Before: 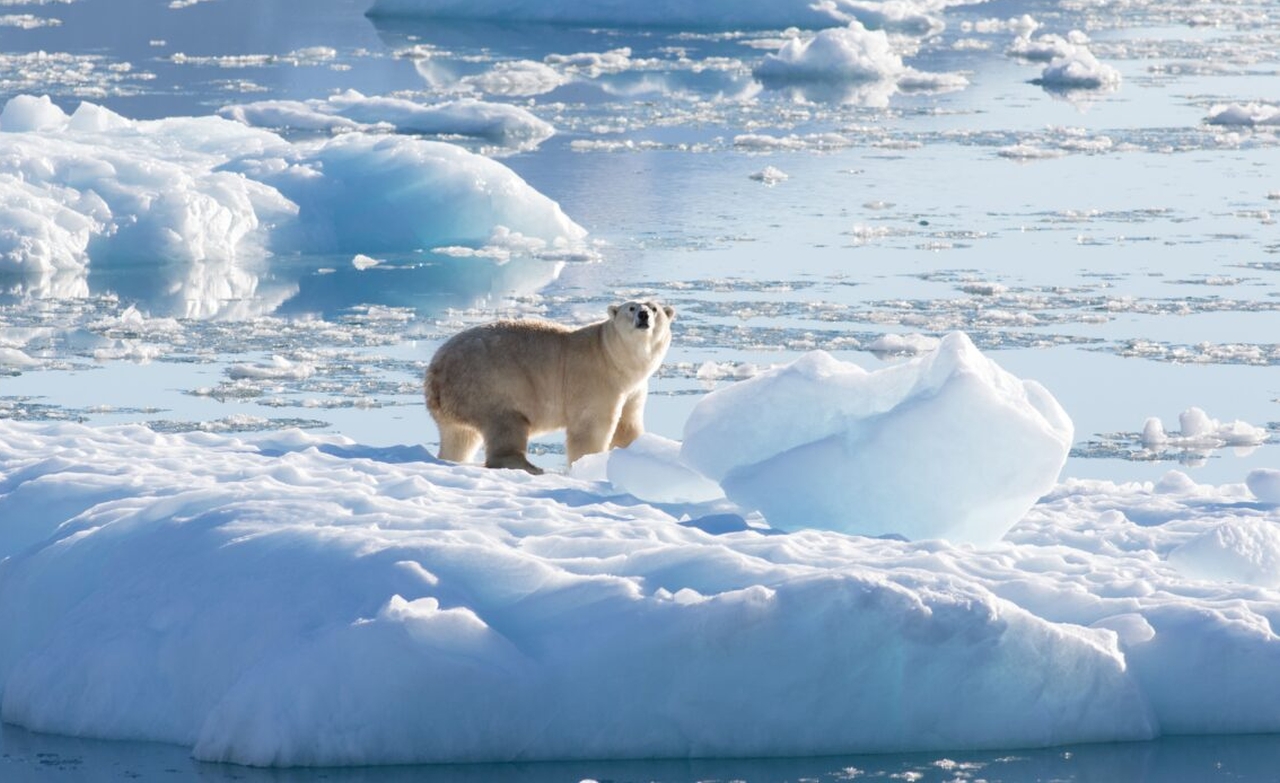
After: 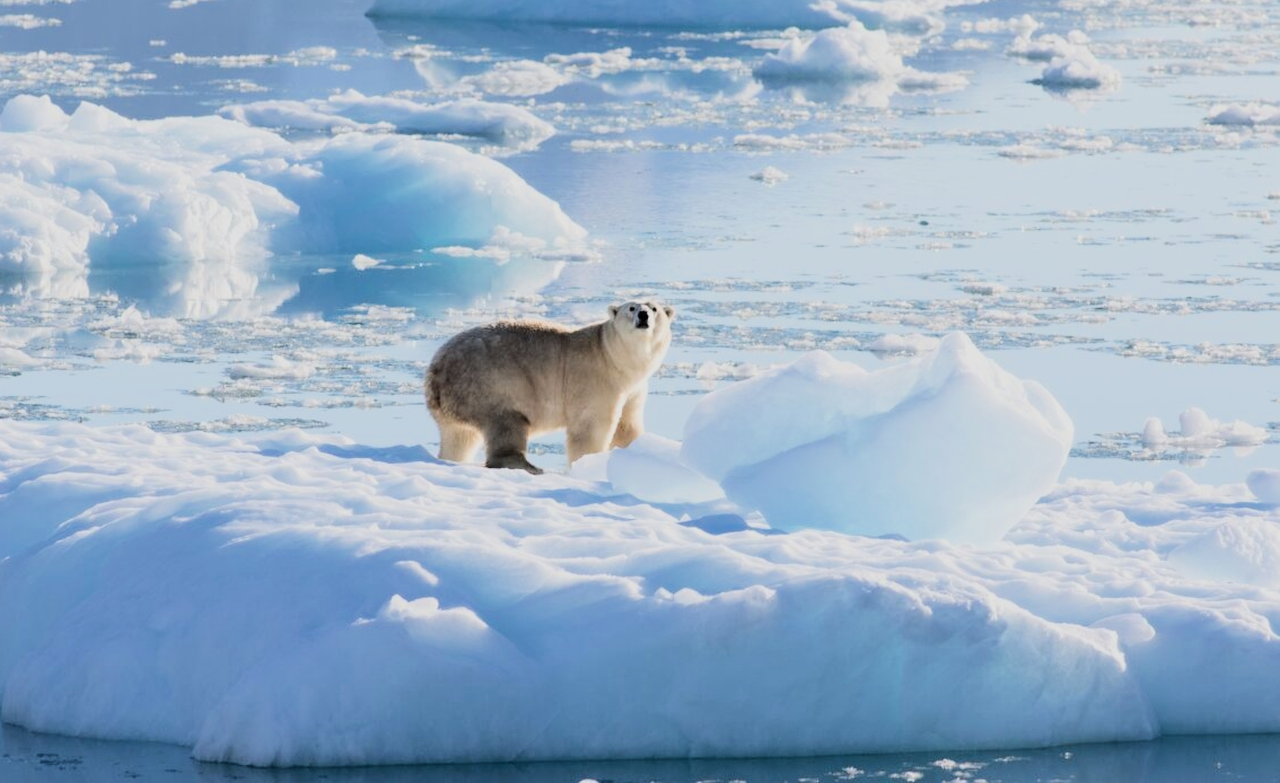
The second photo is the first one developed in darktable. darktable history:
filmic rgb: black relative exposure -6.93 EV, white relative exposure 5.59 EV, threshold 6 EV, hardness 2.85, color science v6 (2022), enable highlight reconstruction true
tone equalizer: -8 EV -0.78 EV, -7 EV -0.725 EV, -6 EV -0.608 EV, -5 EV -0.408 EV, -3 EV 0.37 EV, -2 EV 0.6 EV, -1 EV 0.695 EV, +0 EV 0.749 EV, edges refinement/feathering 500, mask exposure compensation -1.57 EV, preserve details no
